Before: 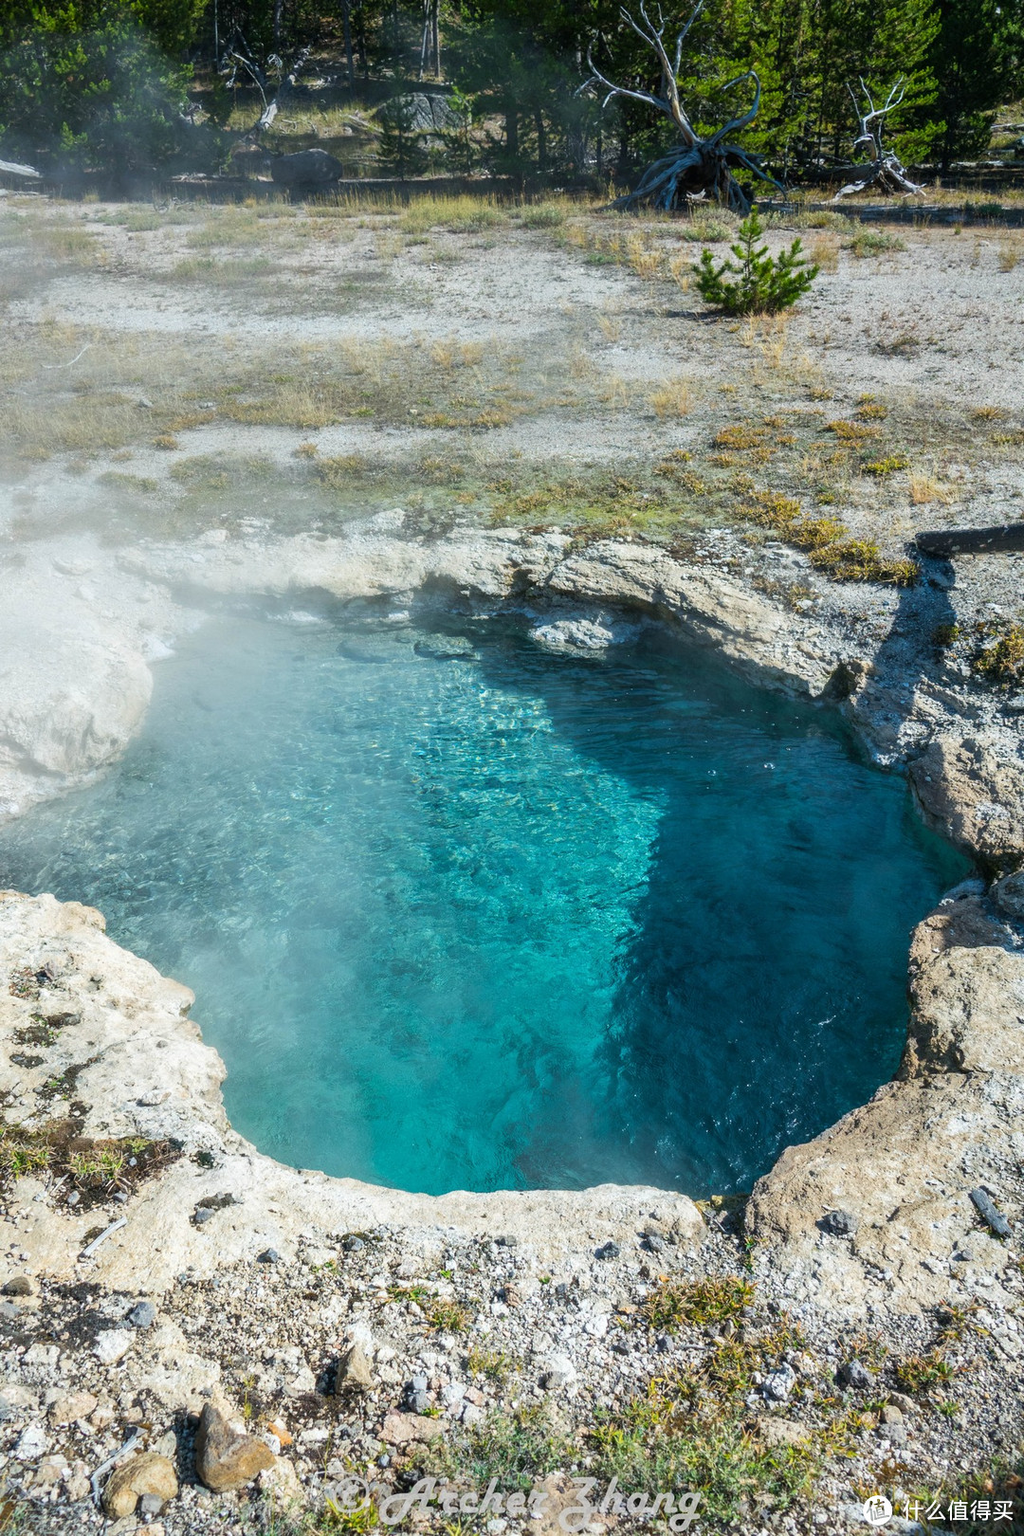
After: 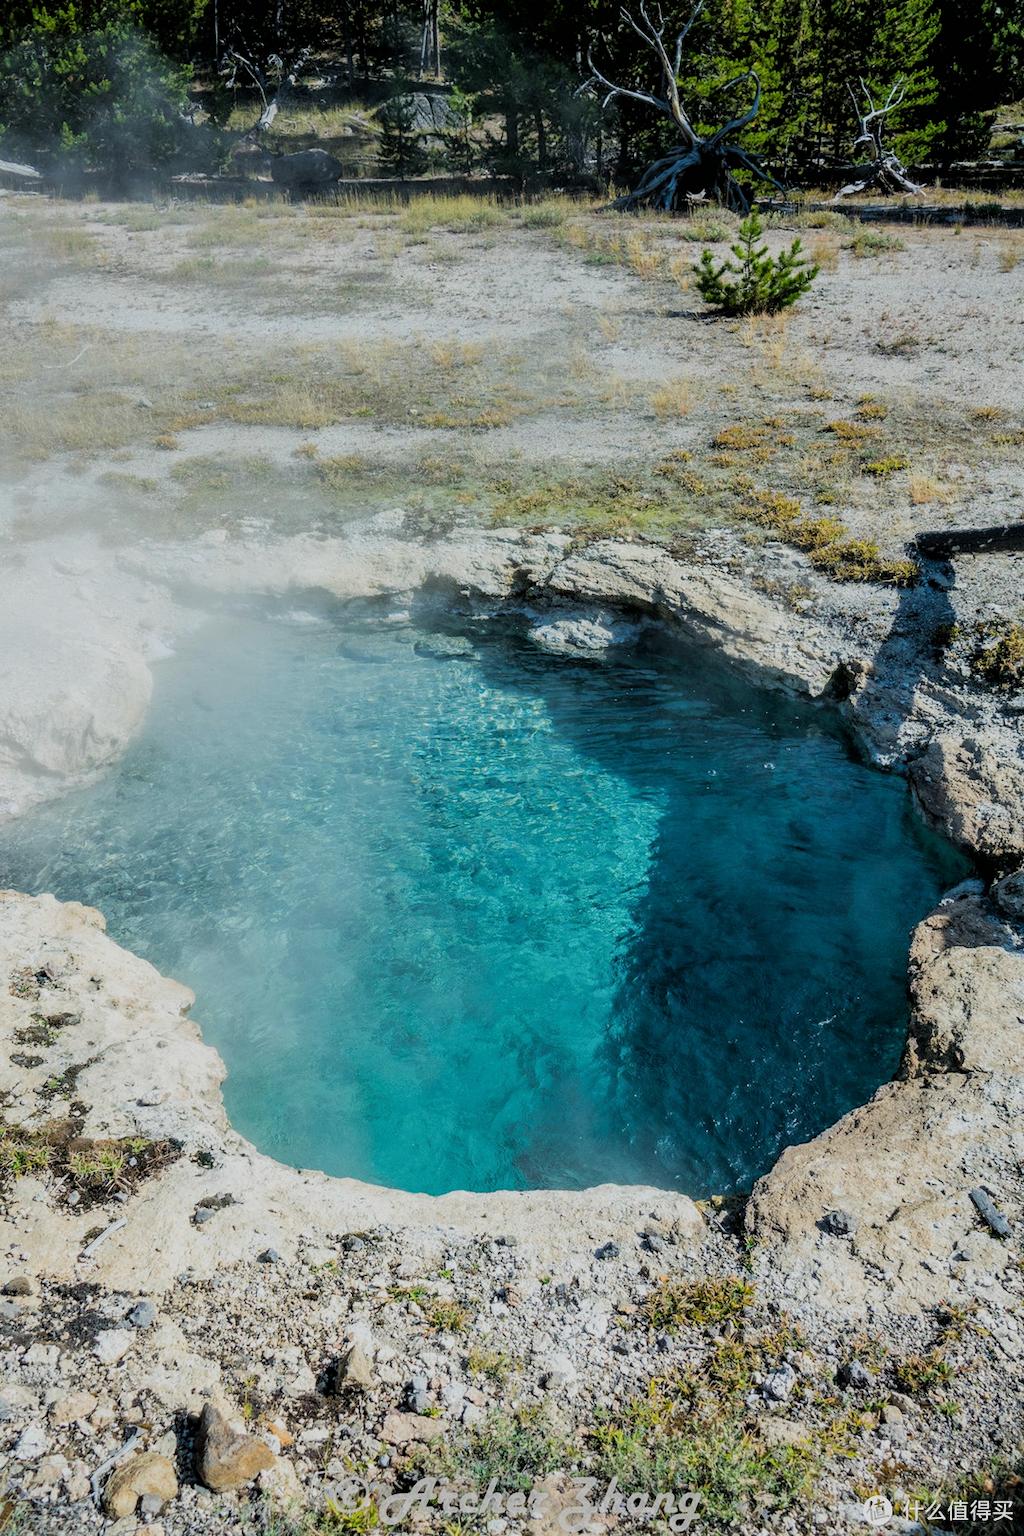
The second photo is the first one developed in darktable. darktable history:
filmic rgb: black relative exposure -4.74 EV, white relative exposure 4.06 EV, hardness 2.78
